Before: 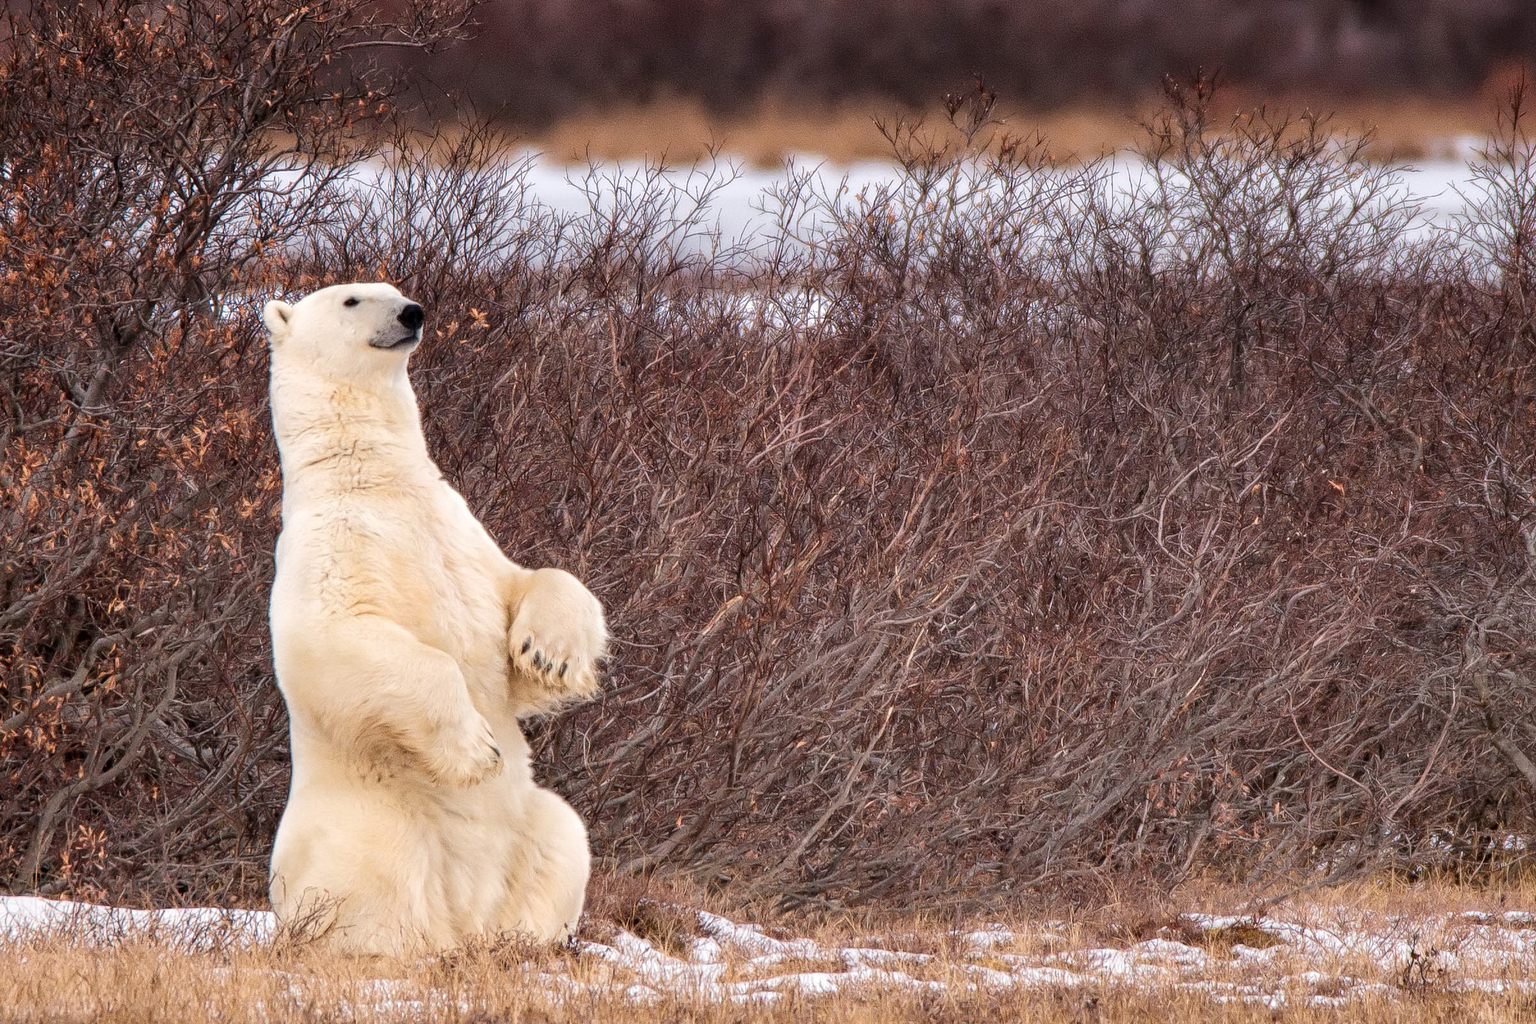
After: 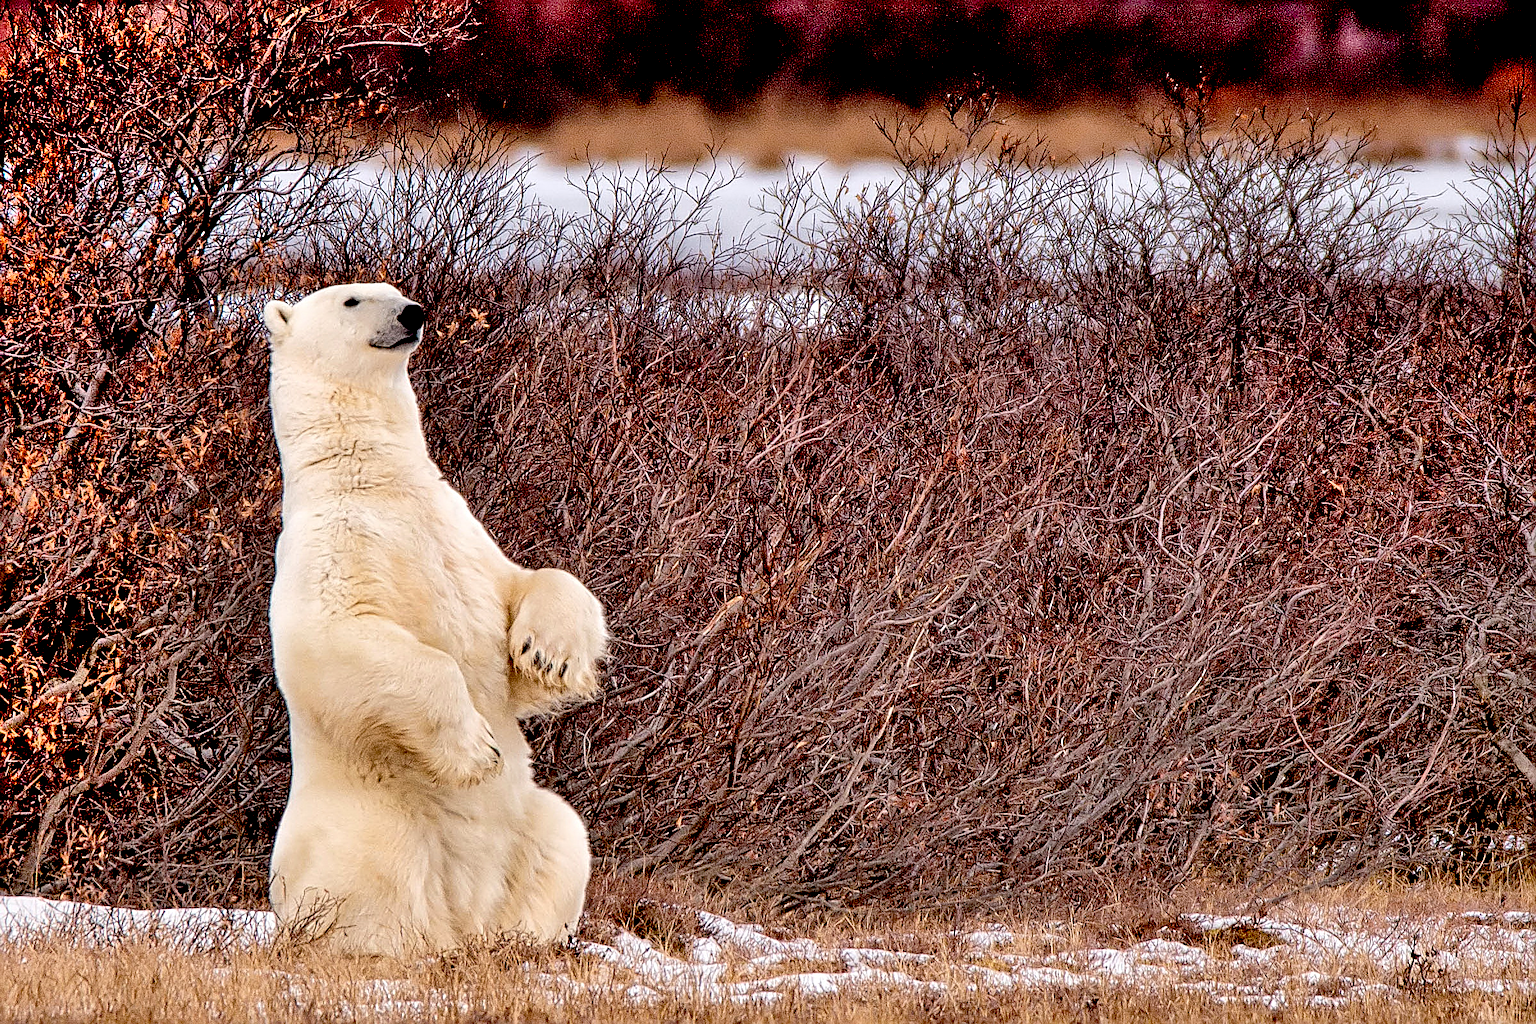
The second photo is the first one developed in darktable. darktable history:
sharpen: radius 2.543, amount 0.636
exposure: black level correction 0.047, exposure 0.013 EV, compensate highlight preservation false
shadows and highlights: soften with gaussian
